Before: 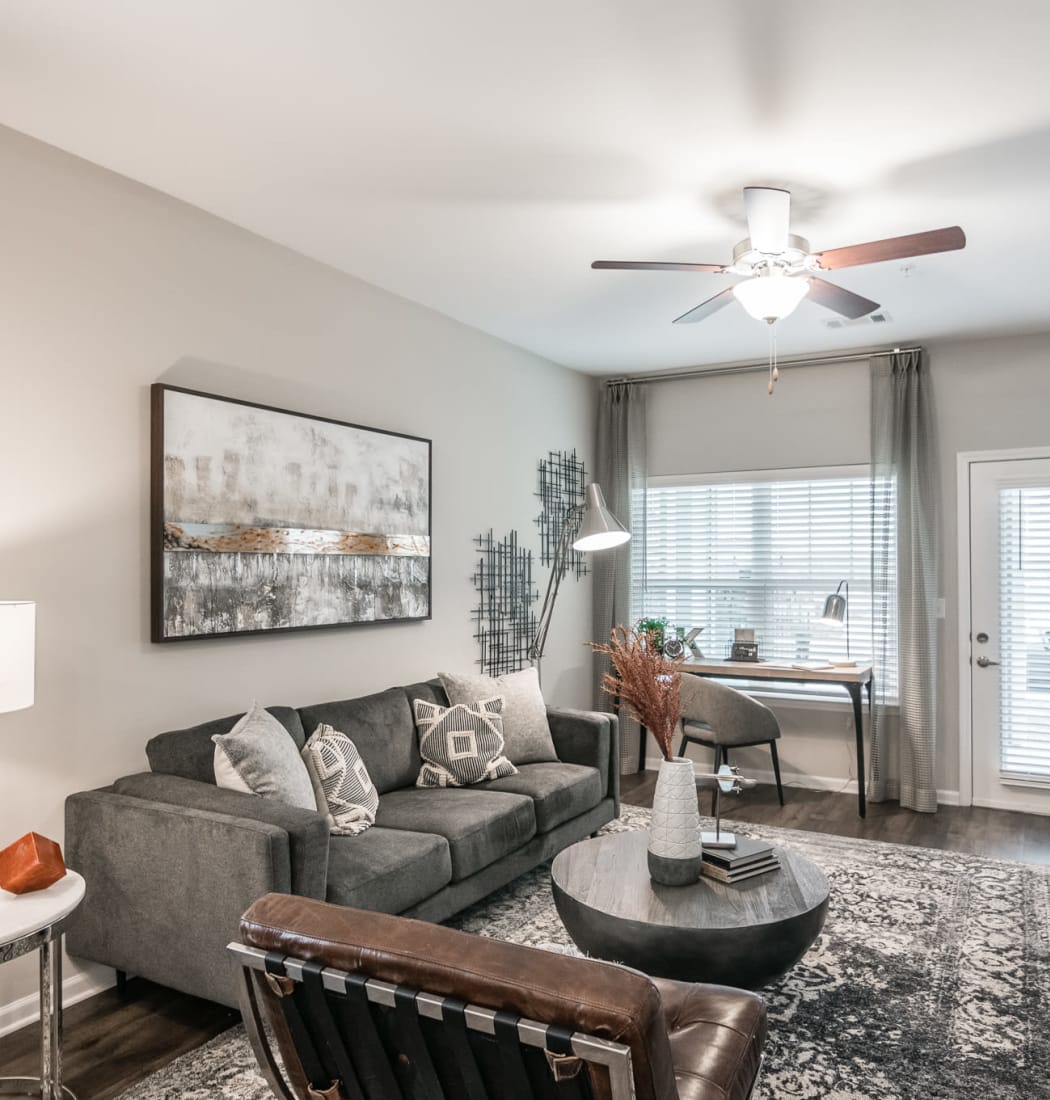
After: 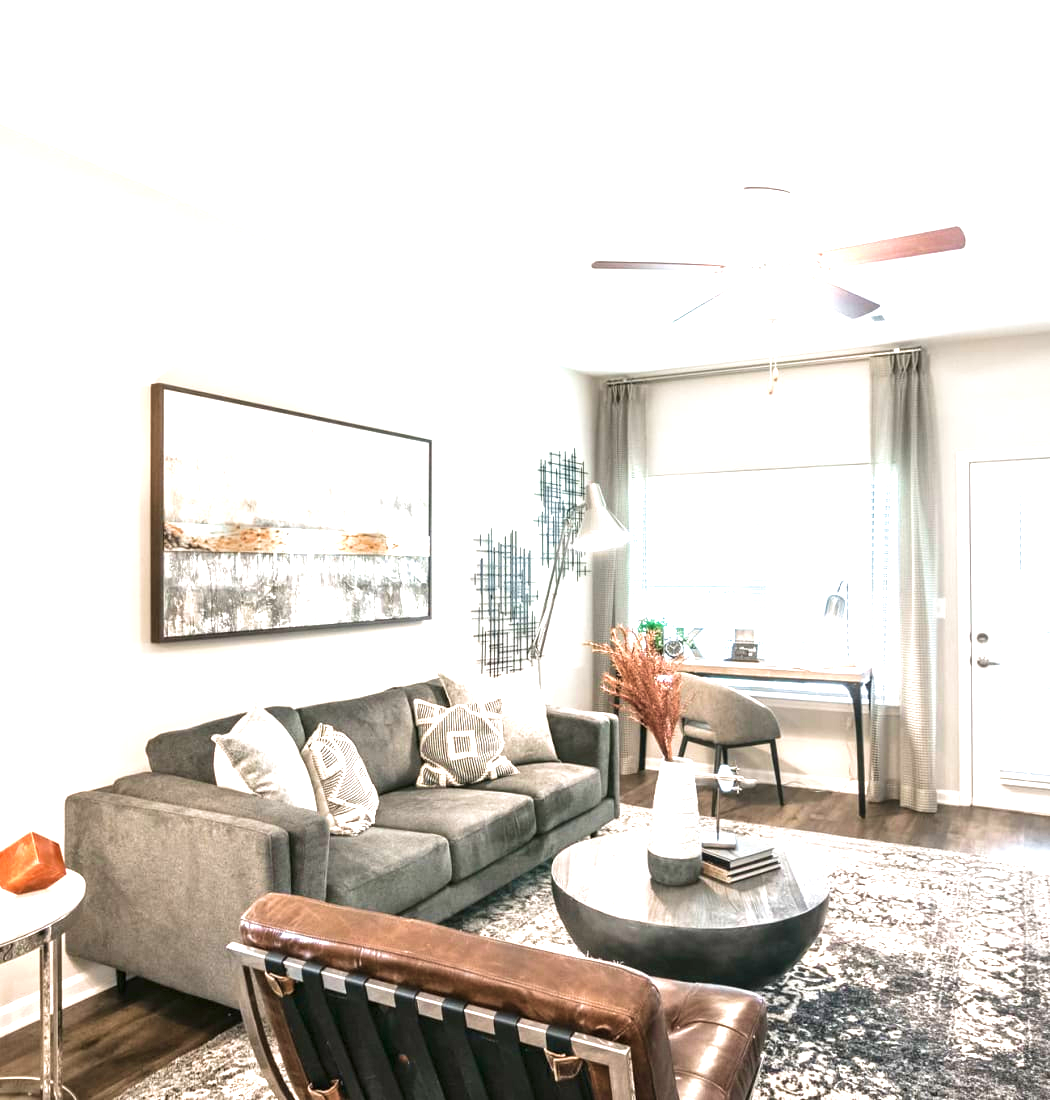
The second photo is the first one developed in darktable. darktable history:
exposure: black level correction 0, exposure 1.471 EV, compensate highlight preservation false
velvia: strength 44.59%
